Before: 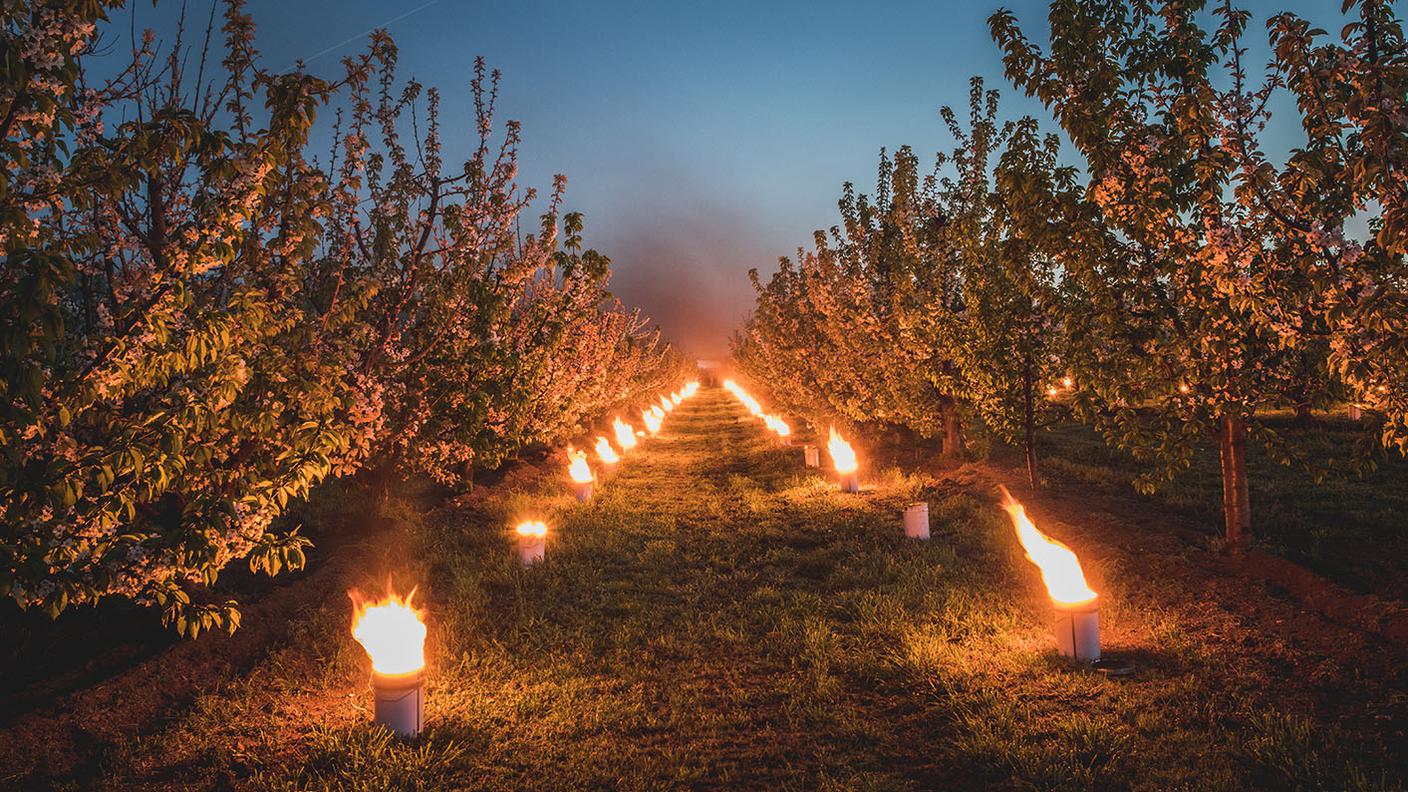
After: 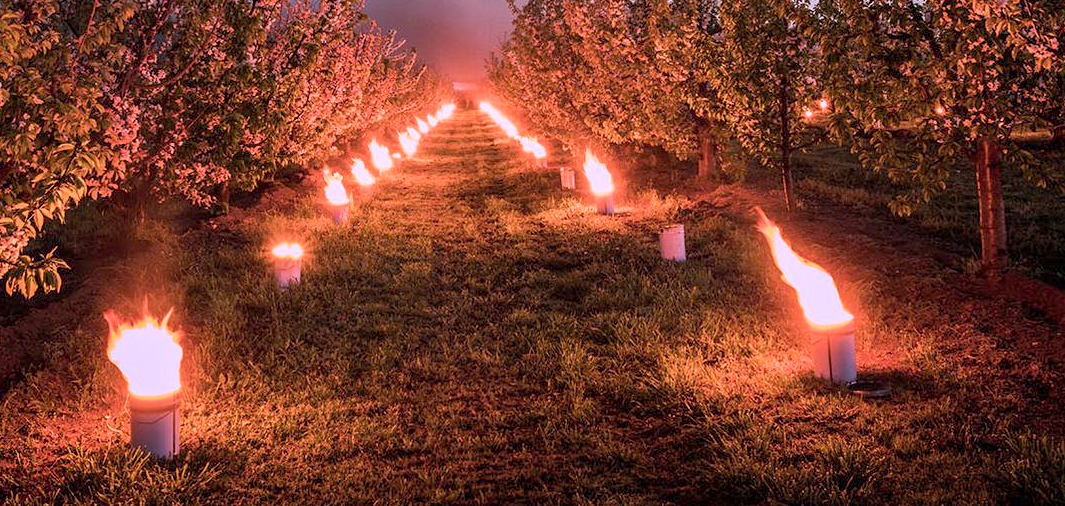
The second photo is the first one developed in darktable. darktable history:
exposure: black level correction 0.01, exposure 0.016 EV, compensate highlight preservation false
crop and rotate: left 17.385%, top 35.159%, right 6.921%, bottom 0.88%
color correction: highlights a* 15.48, highlights b* -20.74
contrast brightness saturation: contrast 0.05, brightness 0.067, saturation 0.012
